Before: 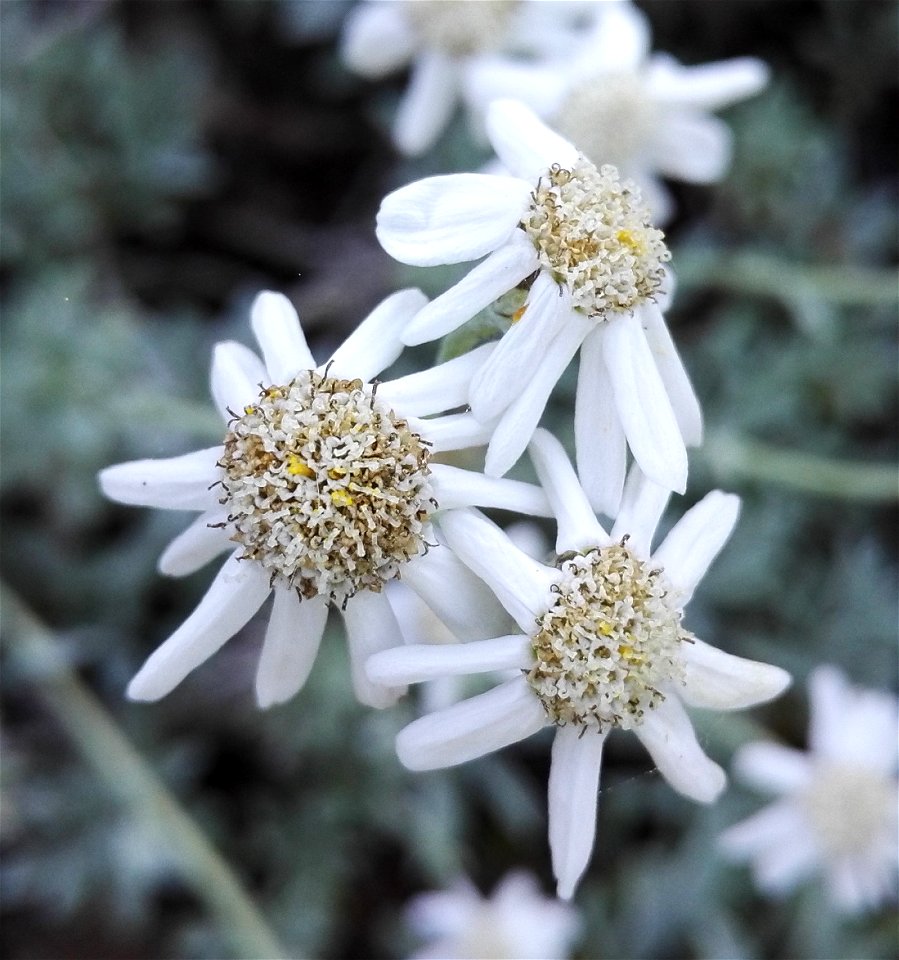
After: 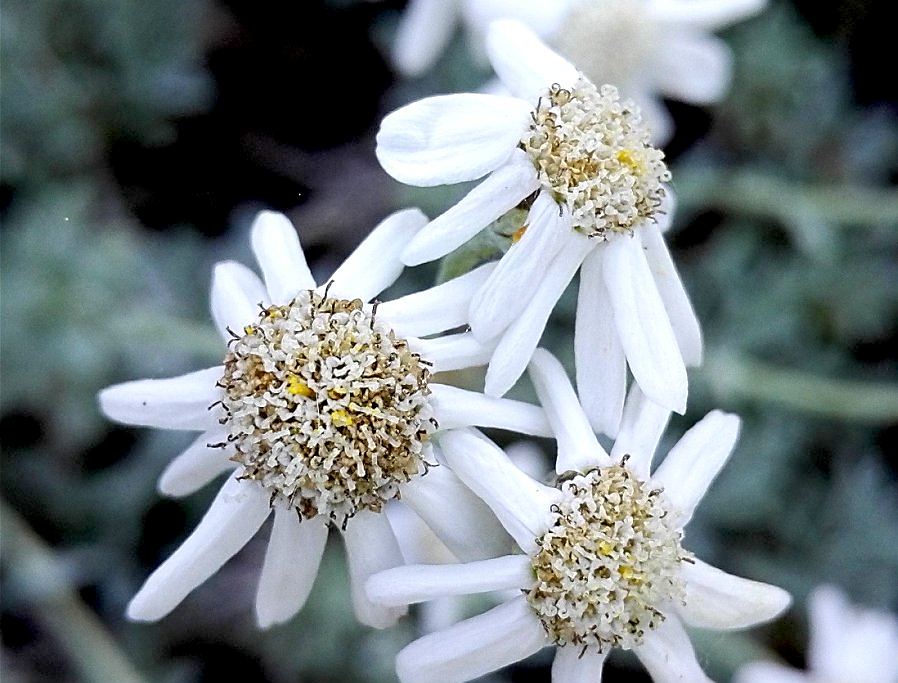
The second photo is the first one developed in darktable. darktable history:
sharpen: on, module defaults
crop and rotate: top 8.395%, bottom 20.41%
exposure: black level correction 0.014, compensate exposure bias true, compensate highlight preservation false
